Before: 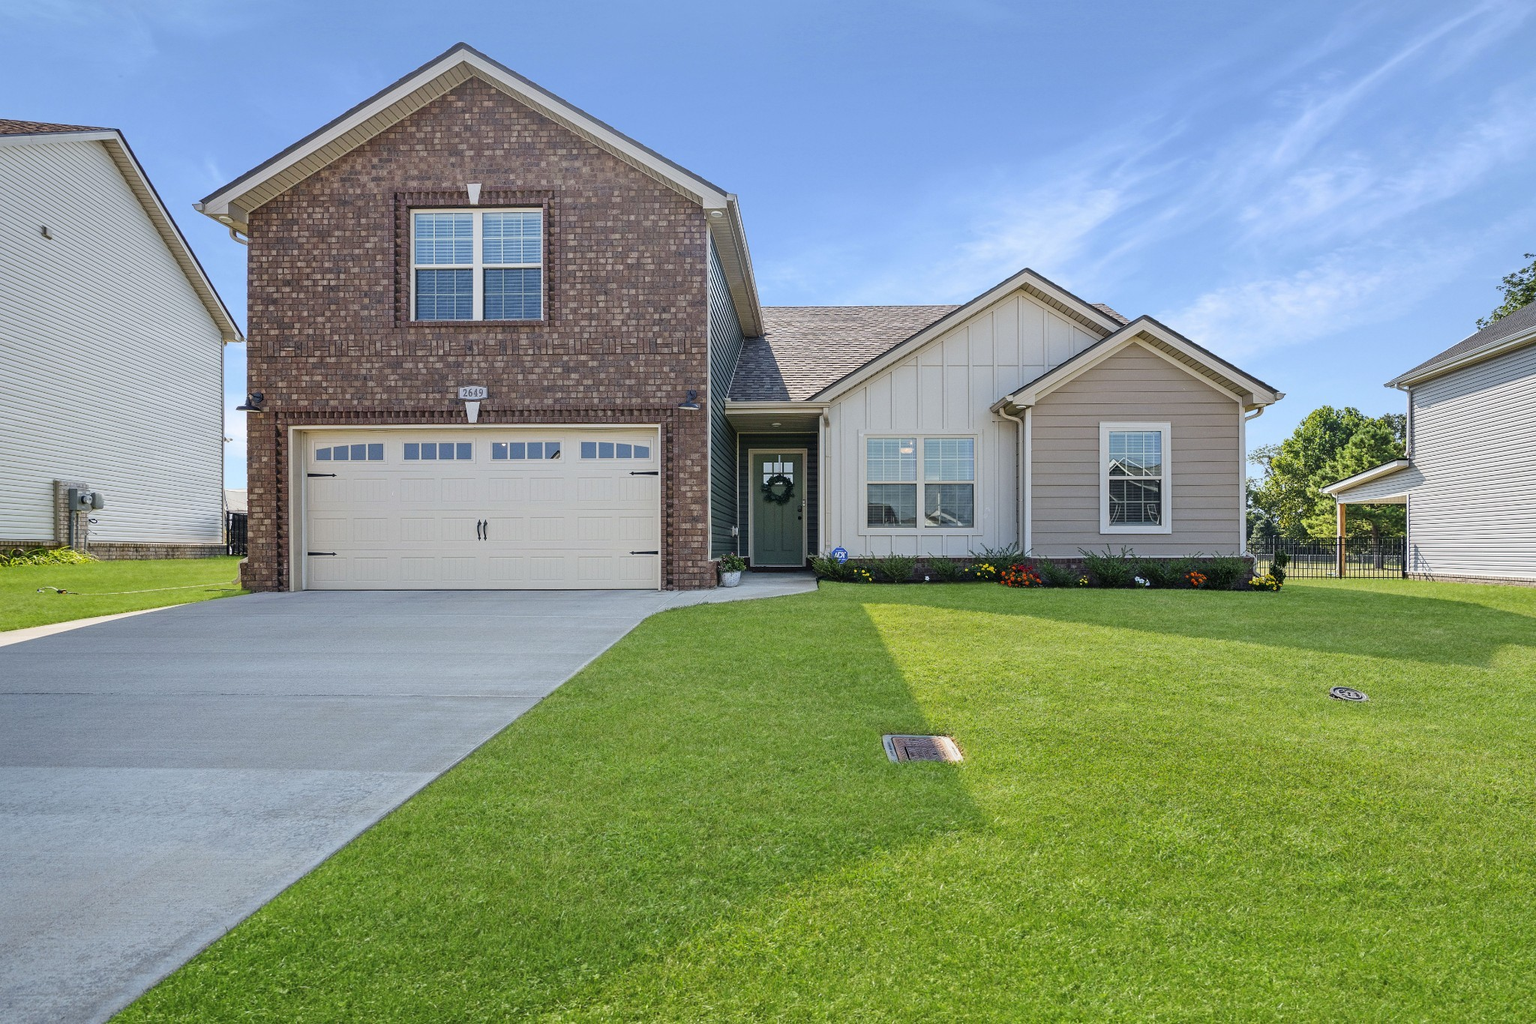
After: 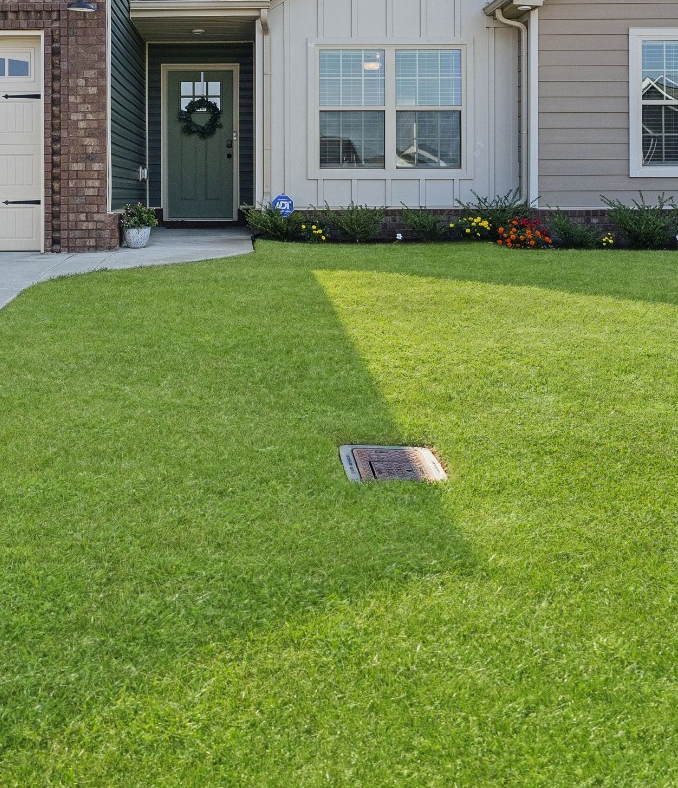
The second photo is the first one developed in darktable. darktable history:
exposure: compensate highlight preservation false
crop: left 40.878%, top 39.176%, right 25.993%, bottom 3.081%
